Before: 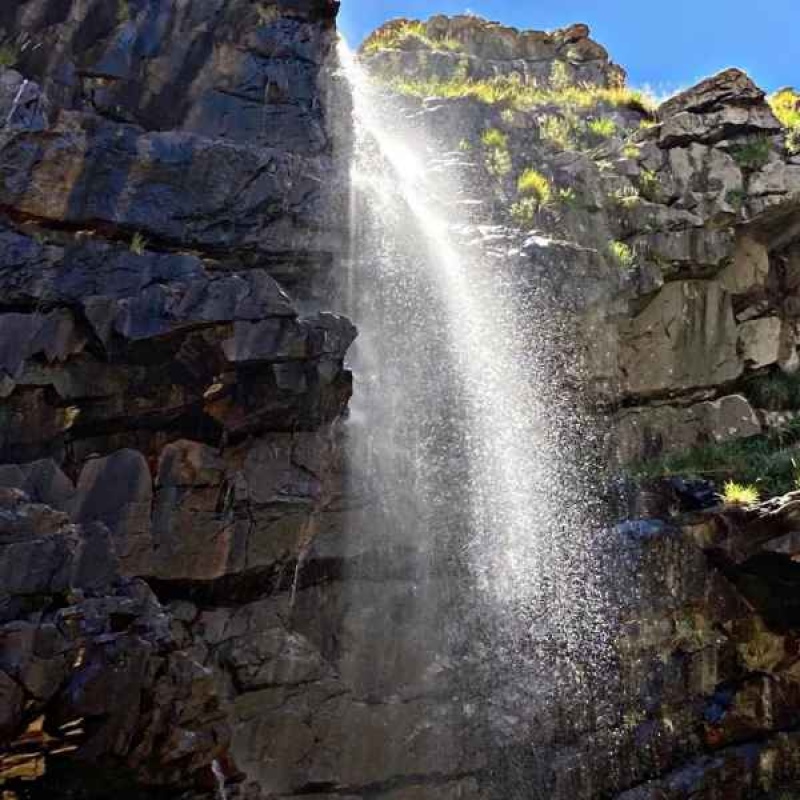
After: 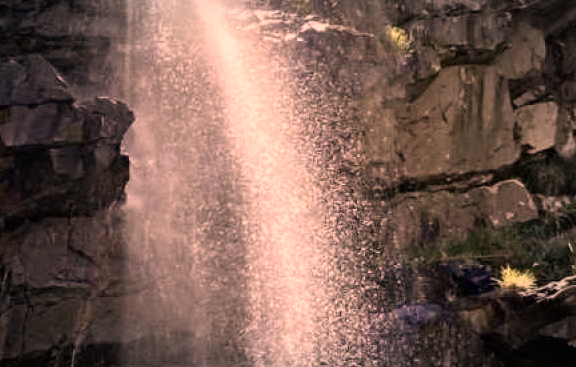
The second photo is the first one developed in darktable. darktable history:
crop and rotate: left 27.938%, top 27.046%, bottom 27.046%
white balance: red 0.967, blue 1.049
vignetting: automatic ratio true
color correction: highlights a* 40, highlights b* 40, saturation 0.69
